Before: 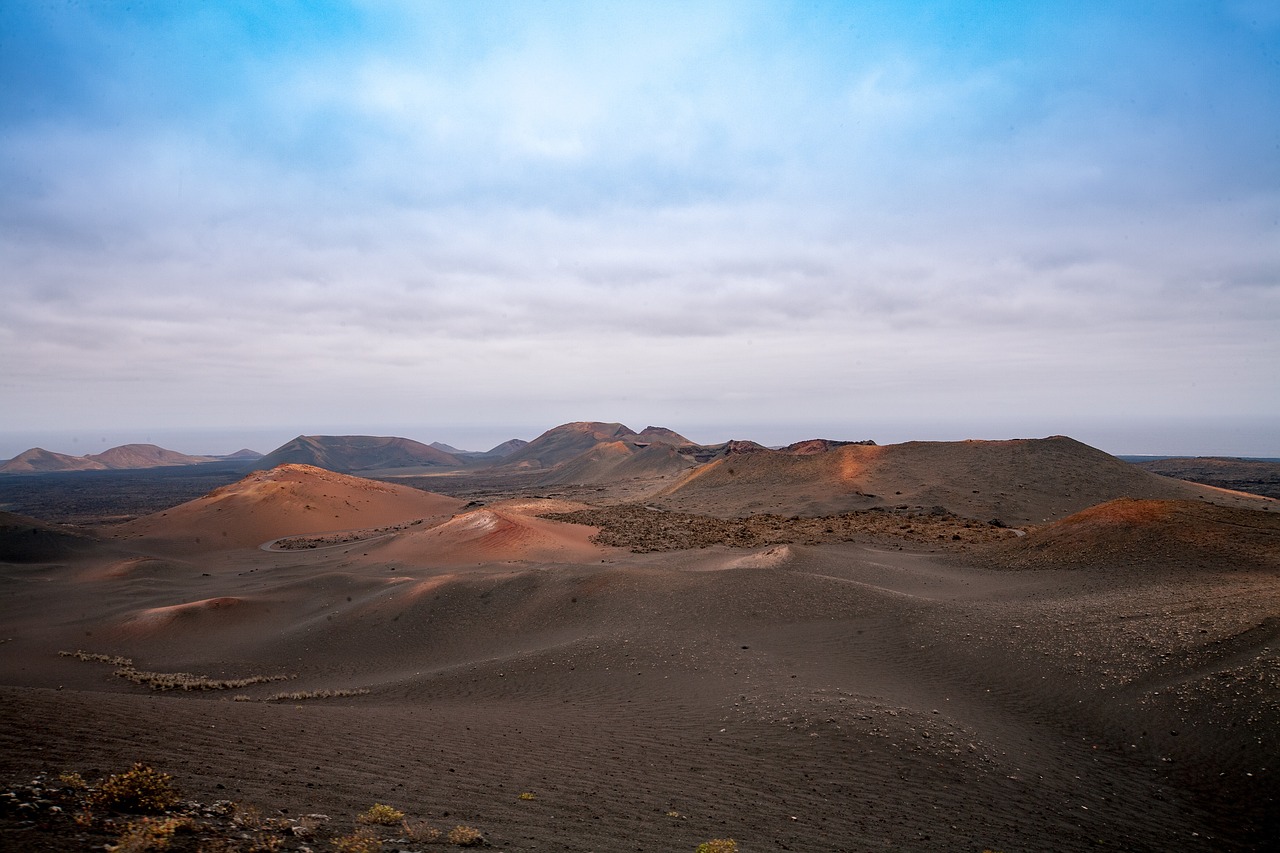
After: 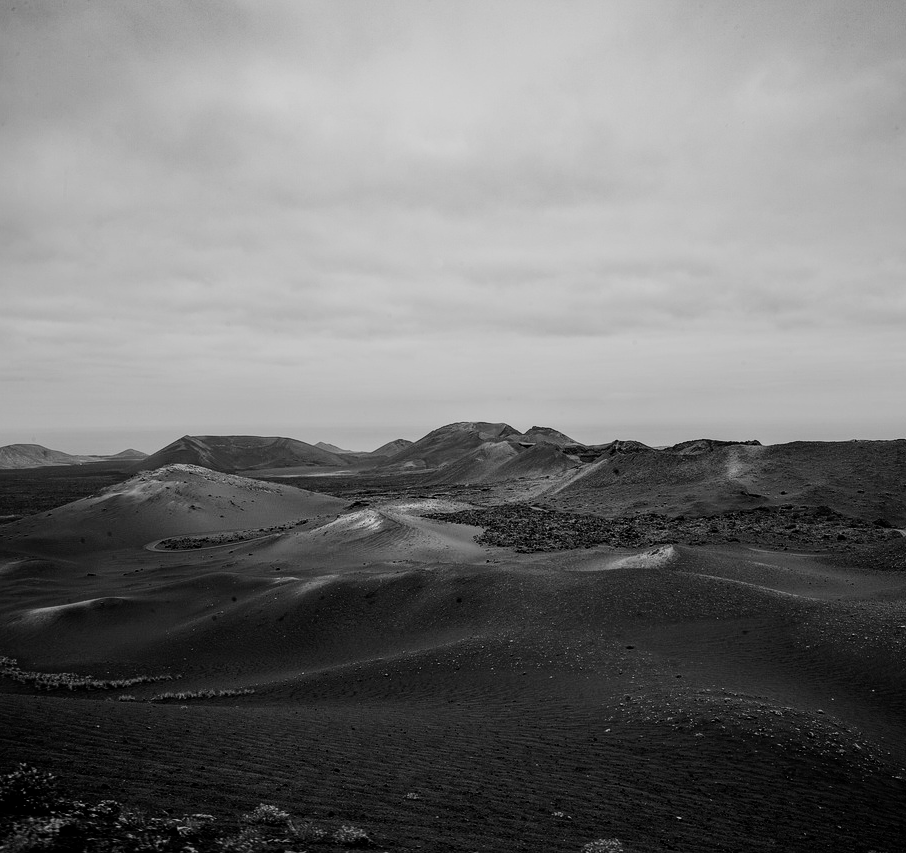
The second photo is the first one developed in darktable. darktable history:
crop and rotate: left 9.061%, right 20.142%
tone curve: curves: ch0 [(0, 0) (0.003, 0.009) (0.011, 0.013) (0.025, 0.019) (0.044, 0.029) (0.069, 0.04) (0.1, 0.053) (0.136, 0.08) (0.177, 0.114) (0.224, 0.151) (0.277, 0.207) (0.335, 0.267) (0.399, 0.35) (0.468, 0.442) (0.543, 0.545) (0.623, 0.656) (0.709, 0.752) (0.801, 0.843) (0.898, 0.932) (1, 1)], preserve colors none
monochrome: a 30.25, b 92.03
filmic rgb: black relative exposure -5 EV, hardness 2.88, contrast 1.2, highlights saturation mix -30%
local contrast: on, module defaults
exposure: black level correction -0.014, exposure -0.193 EV, compensate highlight preservation false
color correction: highlights b* 3
